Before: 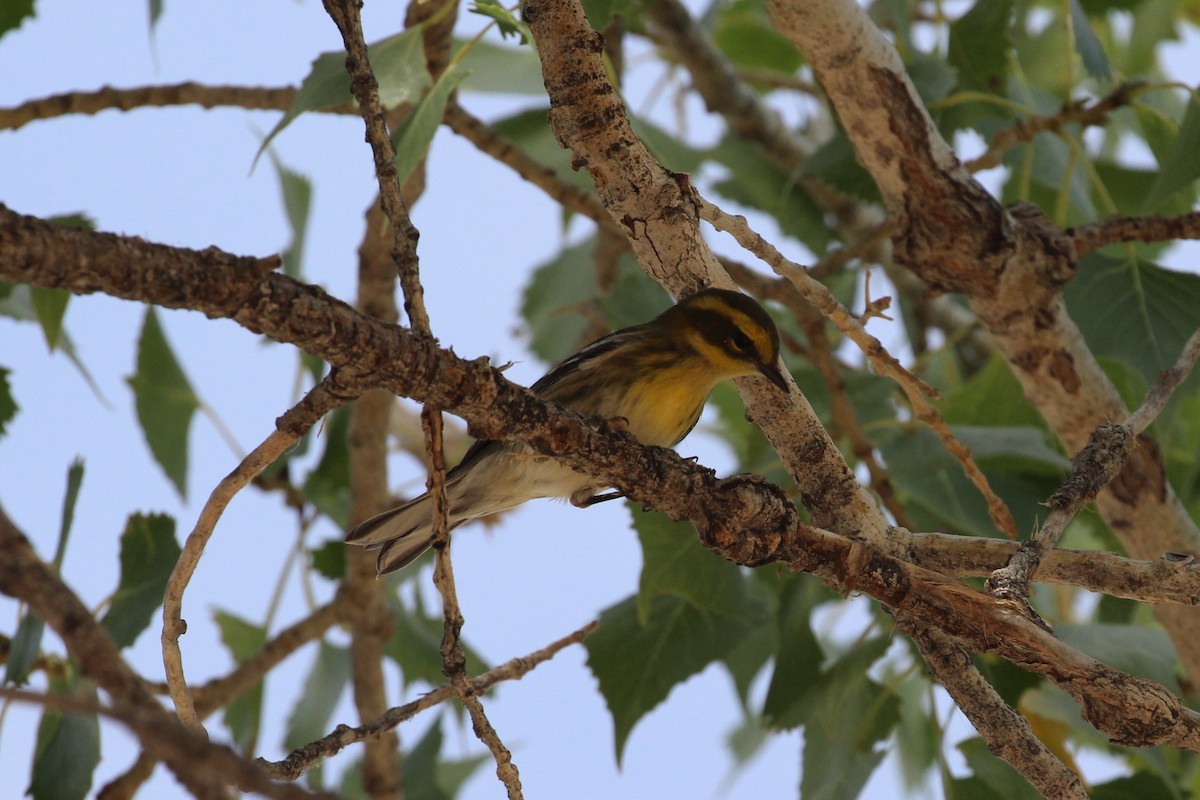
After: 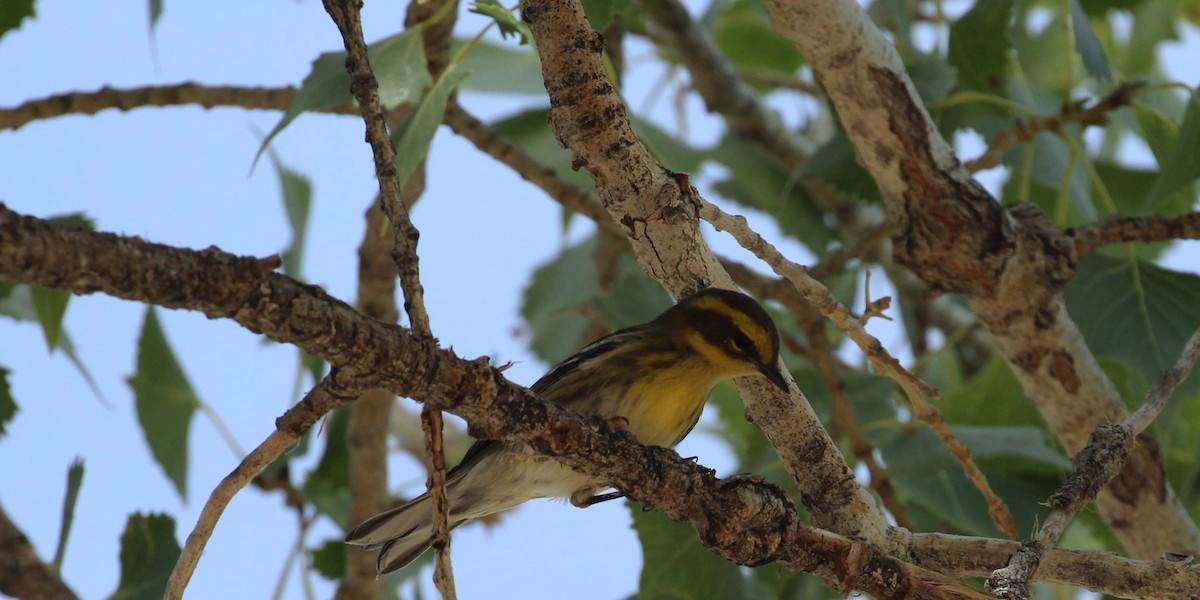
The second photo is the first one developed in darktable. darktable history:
white balance: red 0.925, blue 1.046
crop: bottom 24.967%
